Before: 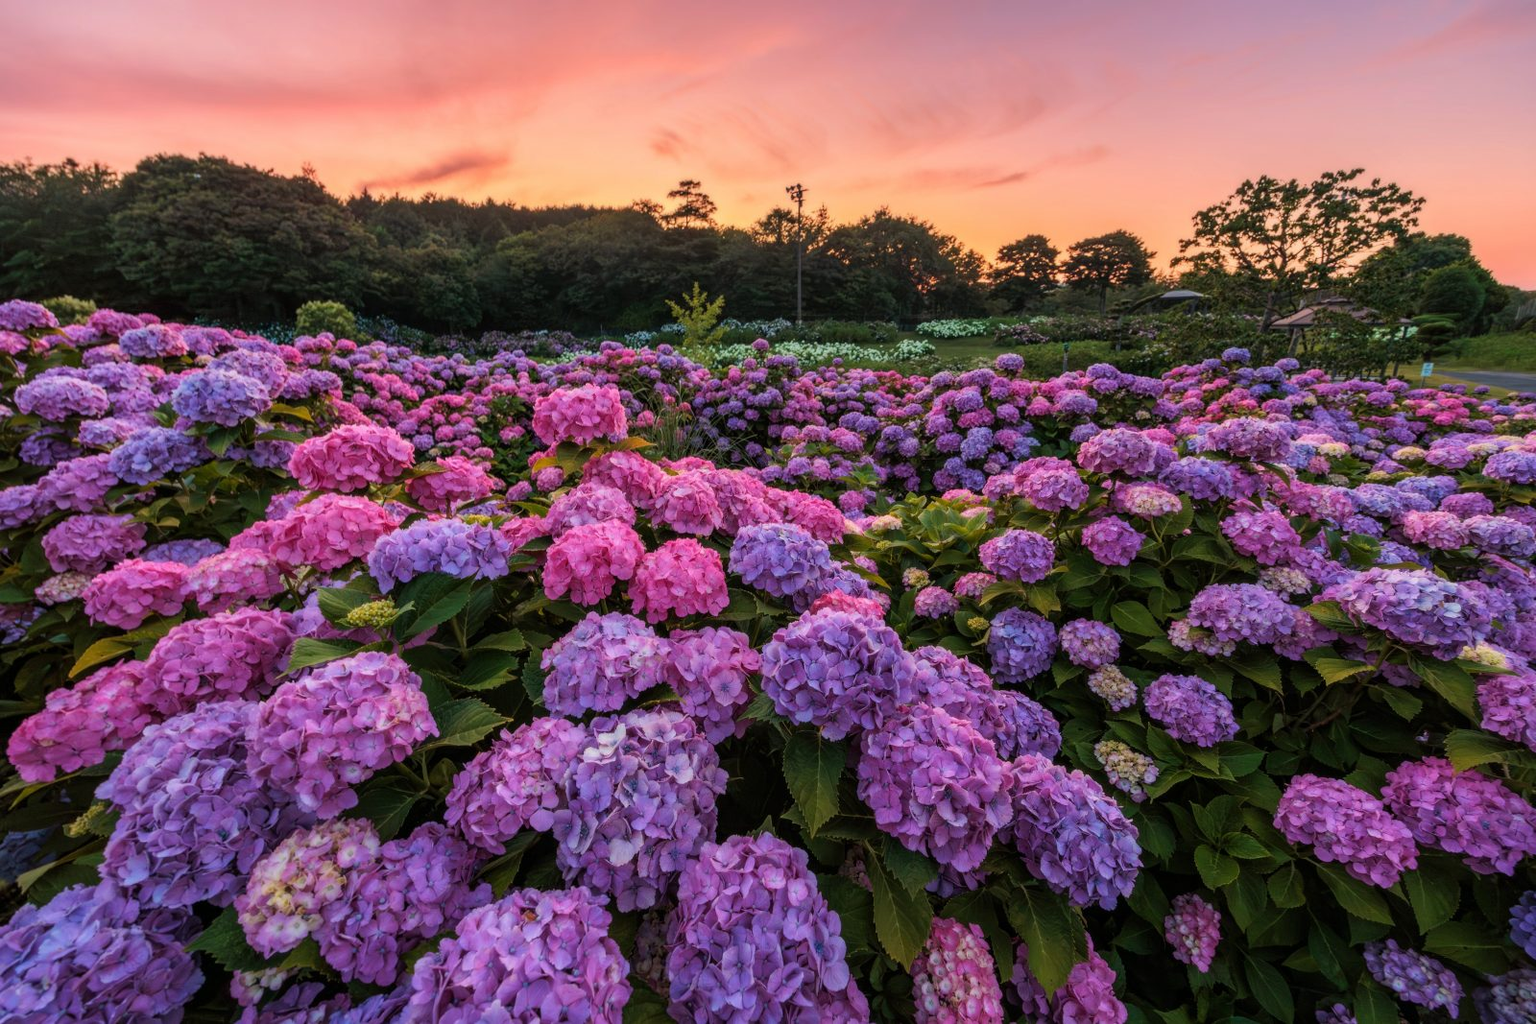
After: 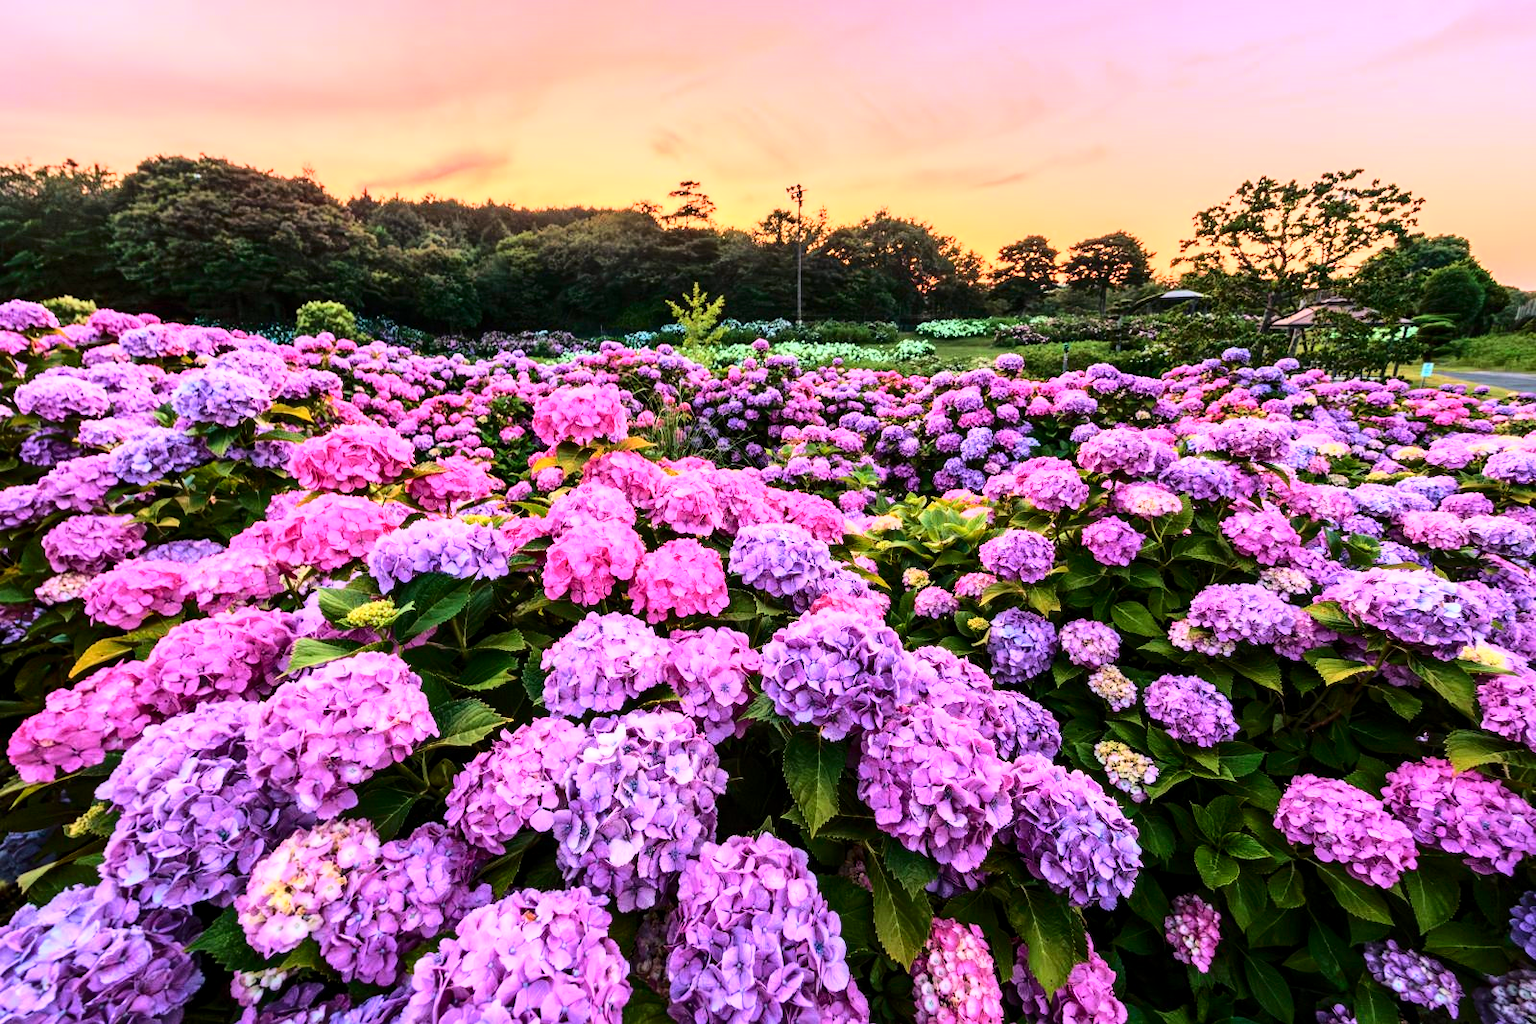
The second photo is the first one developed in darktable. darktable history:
local contrast: highlights 100%, shadows 100%, detail 120%, midtone range 0.2
base curve: curves: ch0 [(0, 0) (0.018, 0.026) (0.143, 0.37) (0.33, 0.731) (0.458, 0.853) (0.735, 0.965) (0.905, 0.986) (1, 1)]
tone curve: curves: ch0 [(0, 0) (0.234, 0.191) (0.48, 0.534) (0.608, 0.667) (0.725, 0.809) (0.864, 0.922) (1, 1)]; ch1 [(0, 0) (0.453, 0.43) (0.5, 0.5) (0.615, 0.649) (1, 1)]; ch2 [(0, 0) (0.5, 0.5) (0.586, 0.617) (1, 1)], color space Lab, independent channels, preserve colors none
